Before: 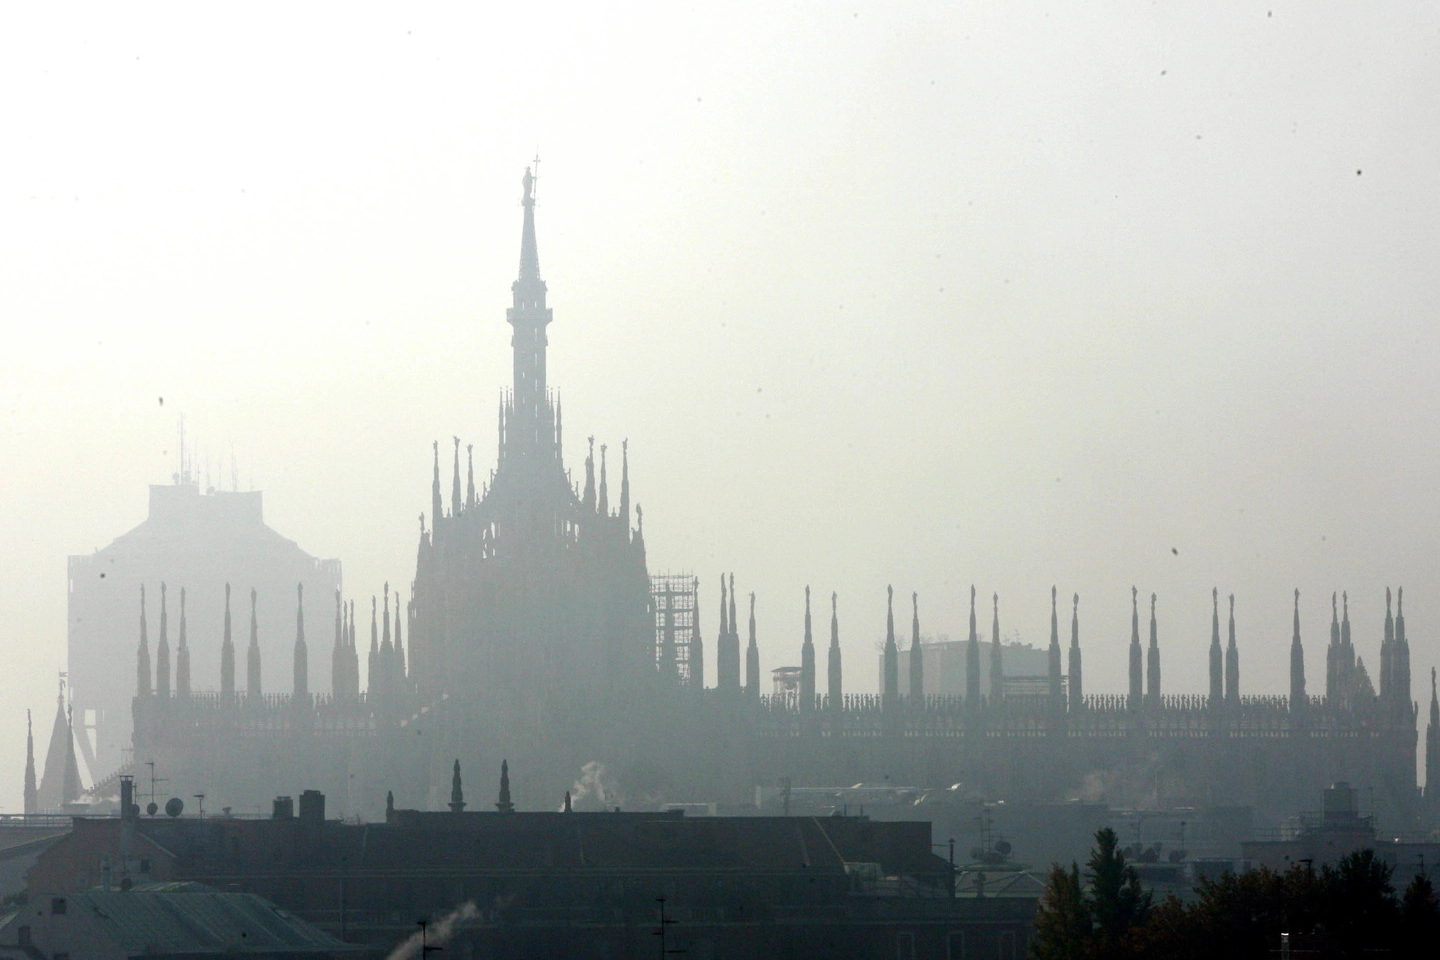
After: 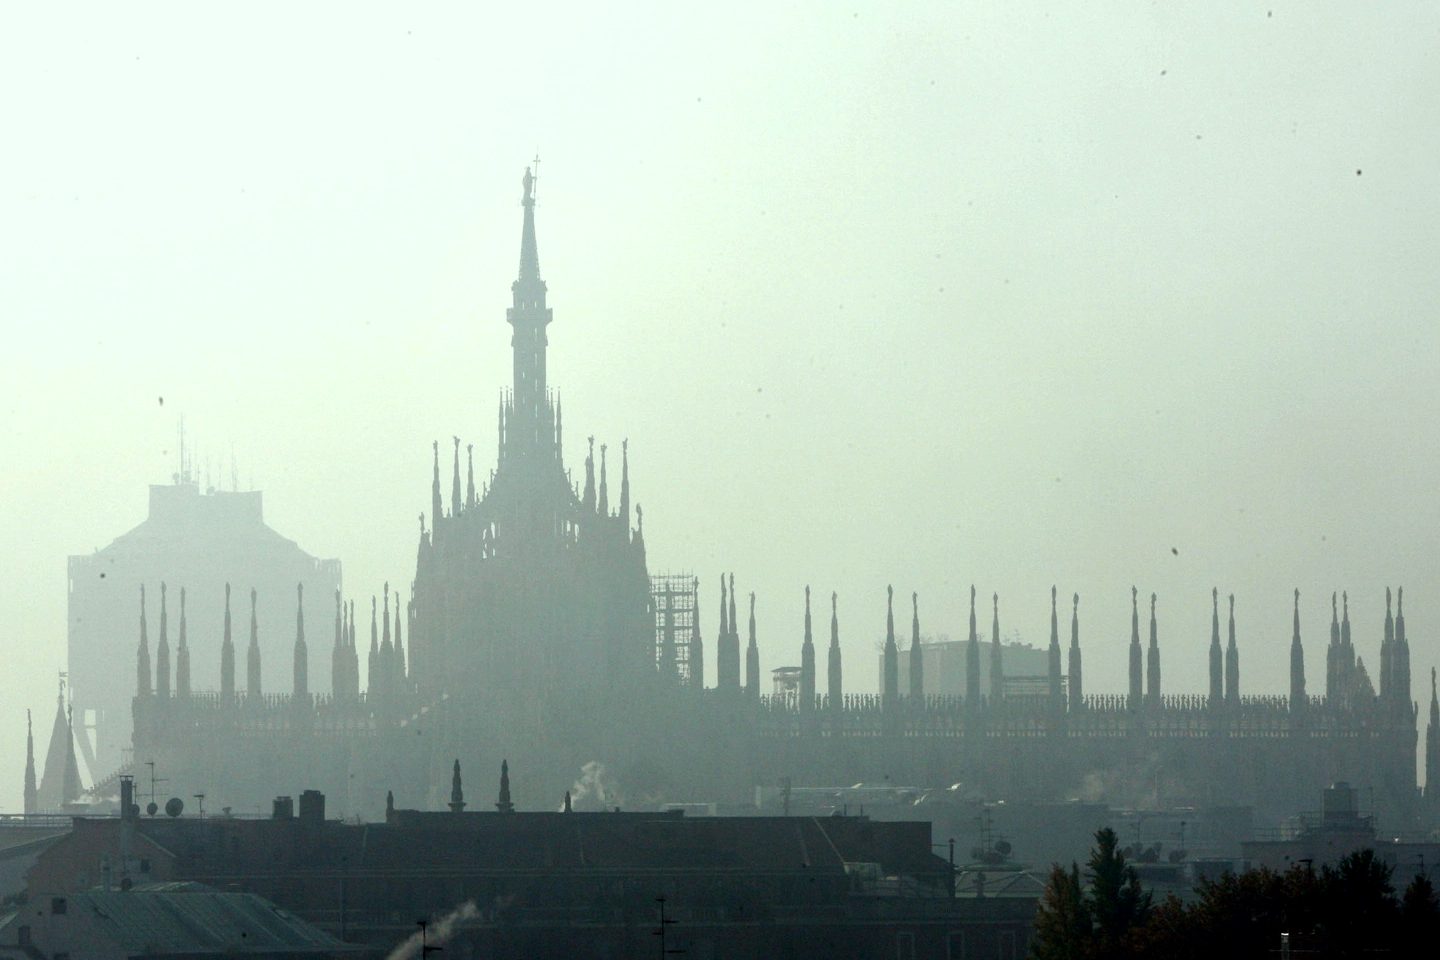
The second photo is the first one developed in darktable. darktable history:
color correction: highlights a* -8.01, highlights b* 3.61
local contrast: mode bilateral grid, contrast 21, coarseness 50, detail 119%, midtone range 0.2
